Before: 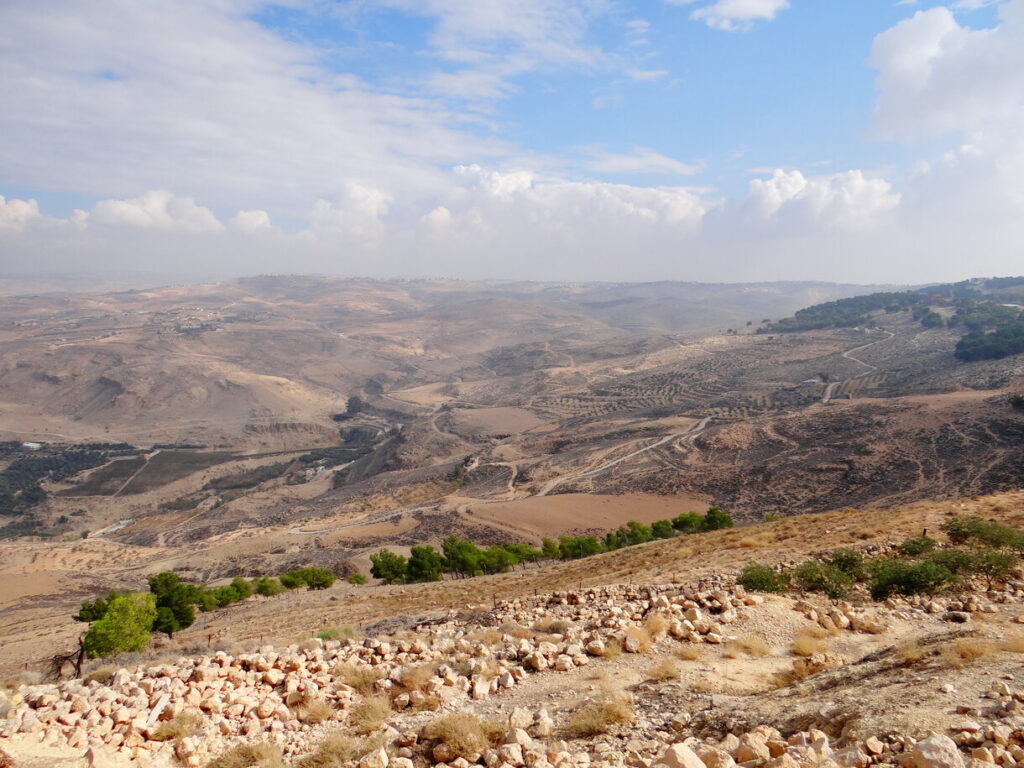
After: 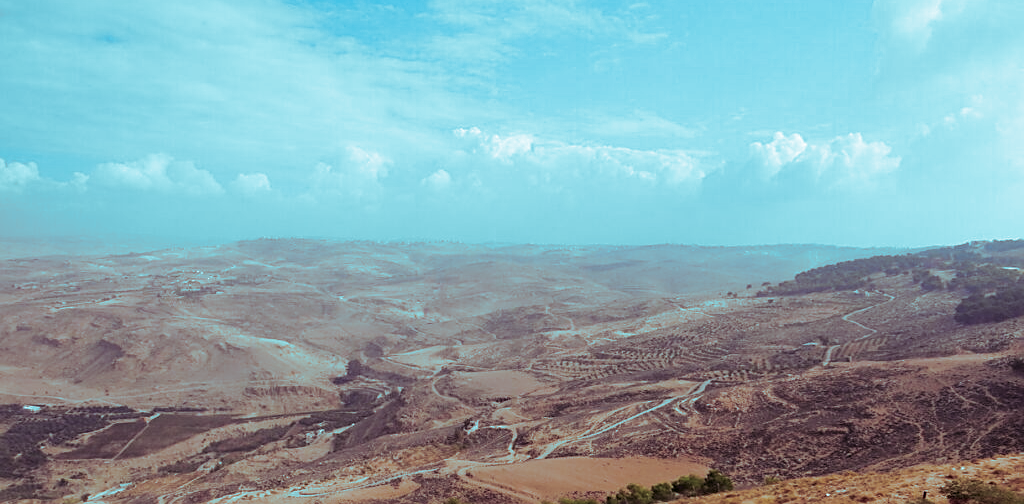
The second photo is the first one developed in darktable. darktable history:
crop and rotate: top 4.848%, bottom 29.503%
split-toning: shadows › hue 327.6°, highlights › hue 198°, highlights › saturation 0.55, balance -21.25, compress 0%
sharpen: on, module defaults
